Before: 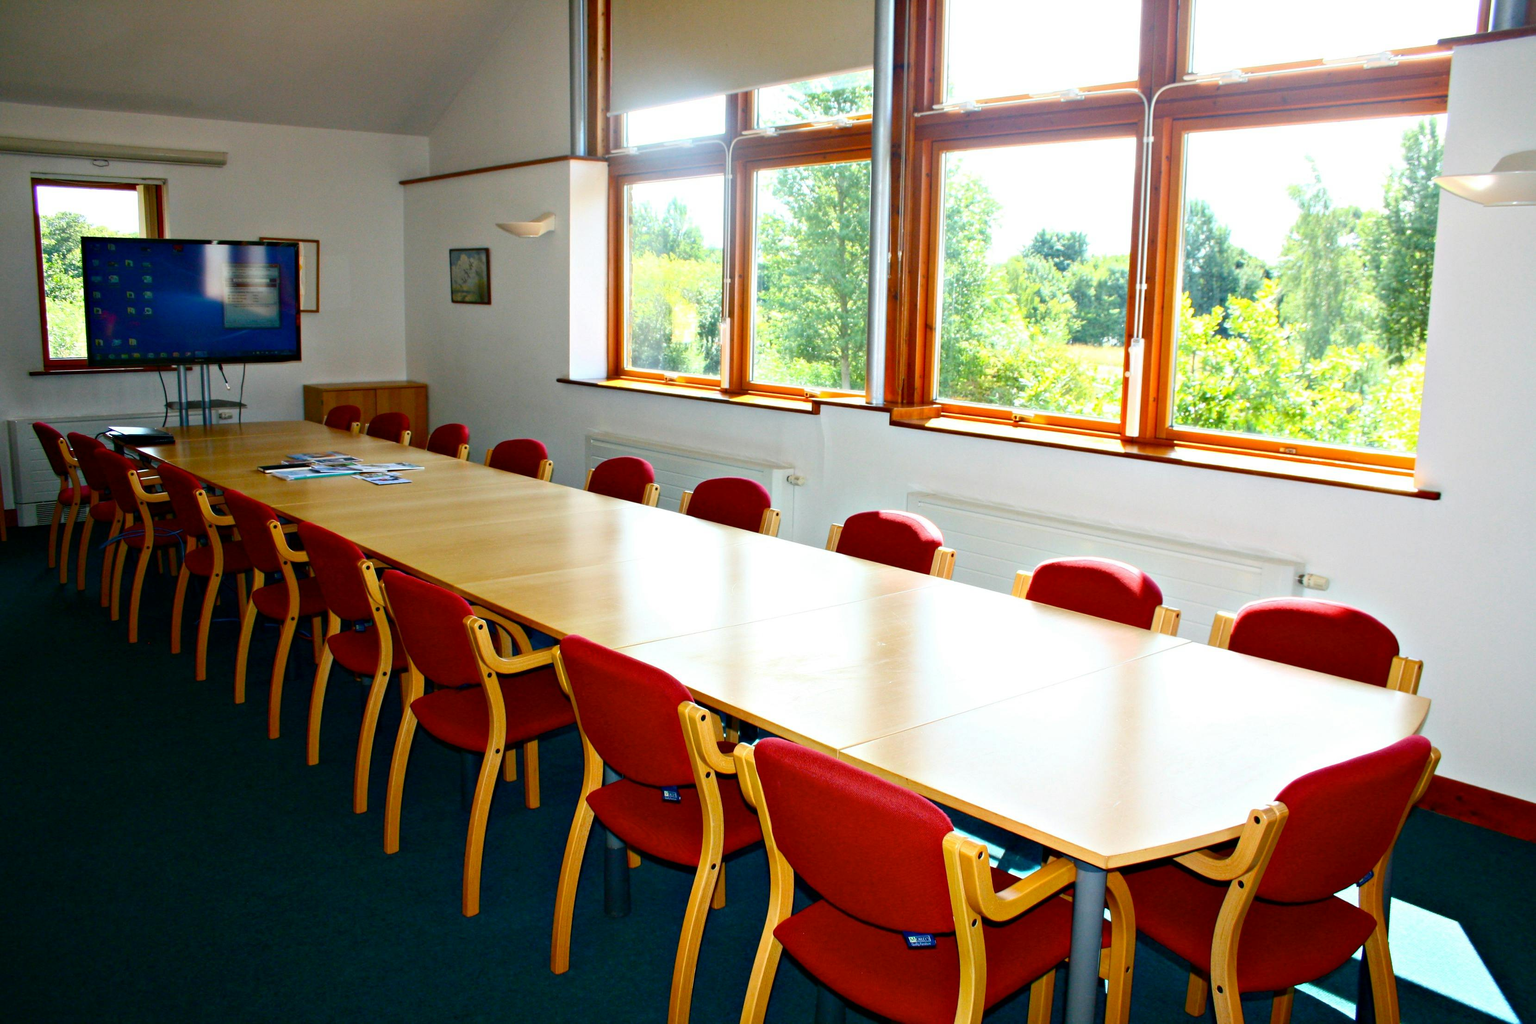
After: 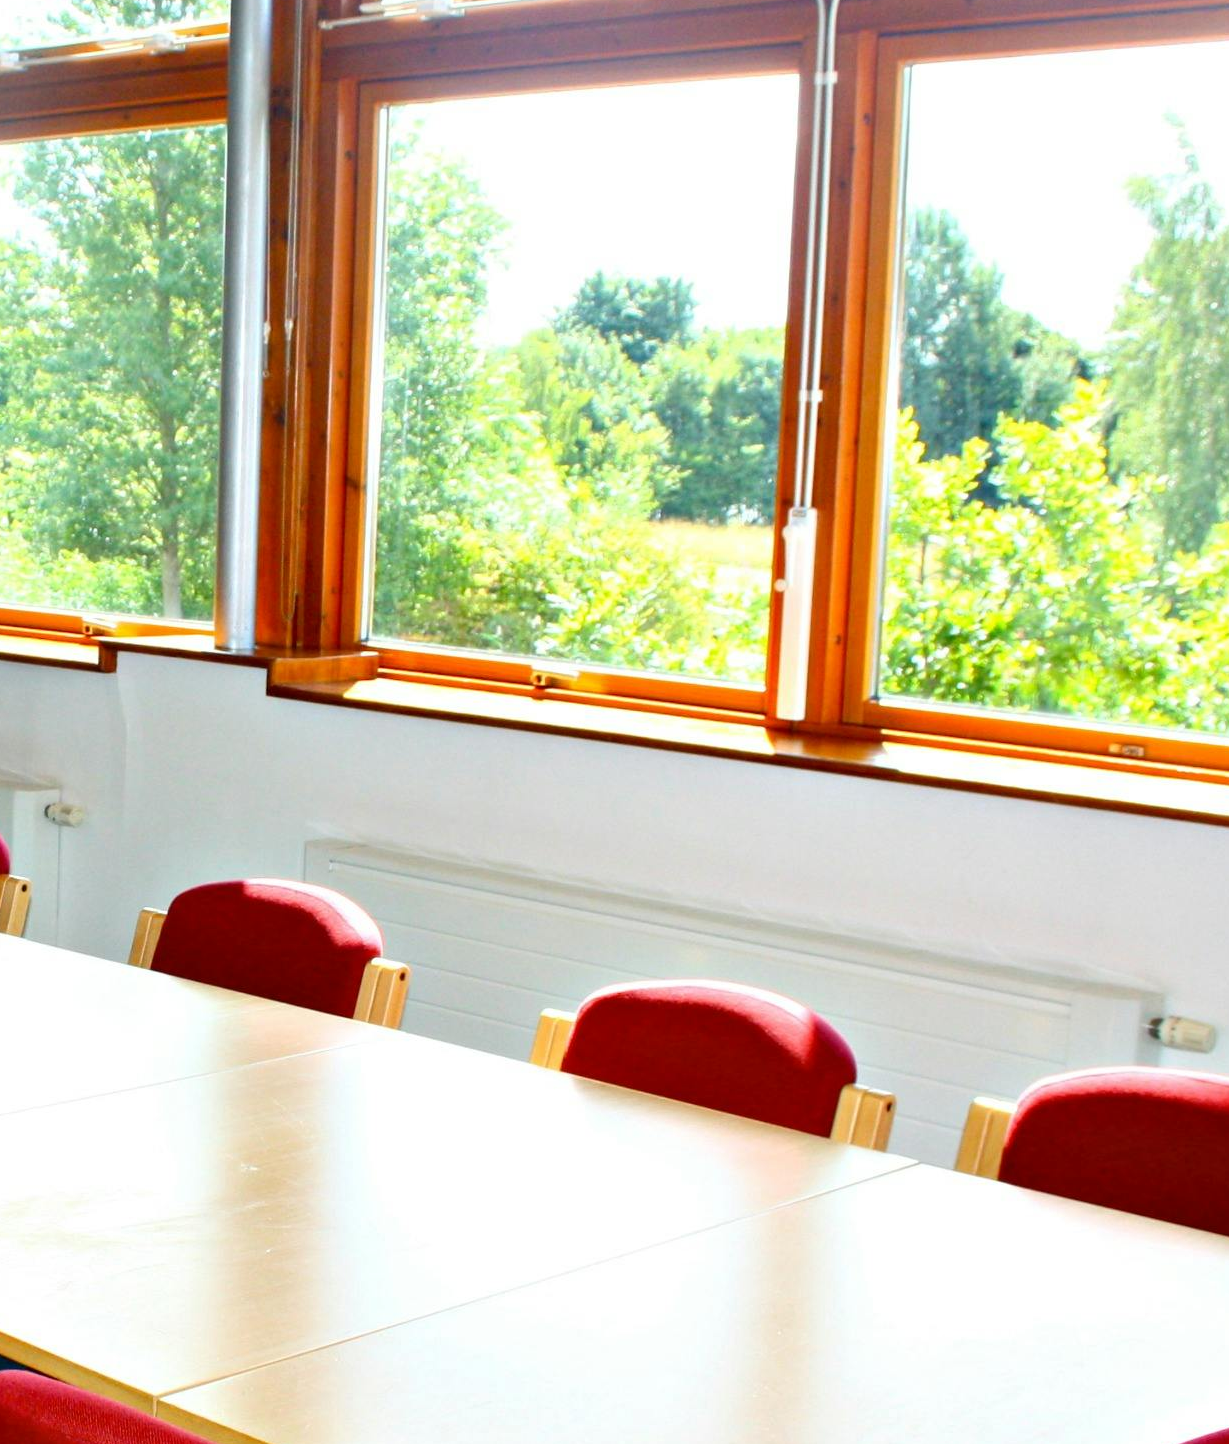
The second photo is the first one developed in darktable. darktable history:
crop and rotate: left 49.886%, top 10.105%, right 13.063%, bottom 24.599%
